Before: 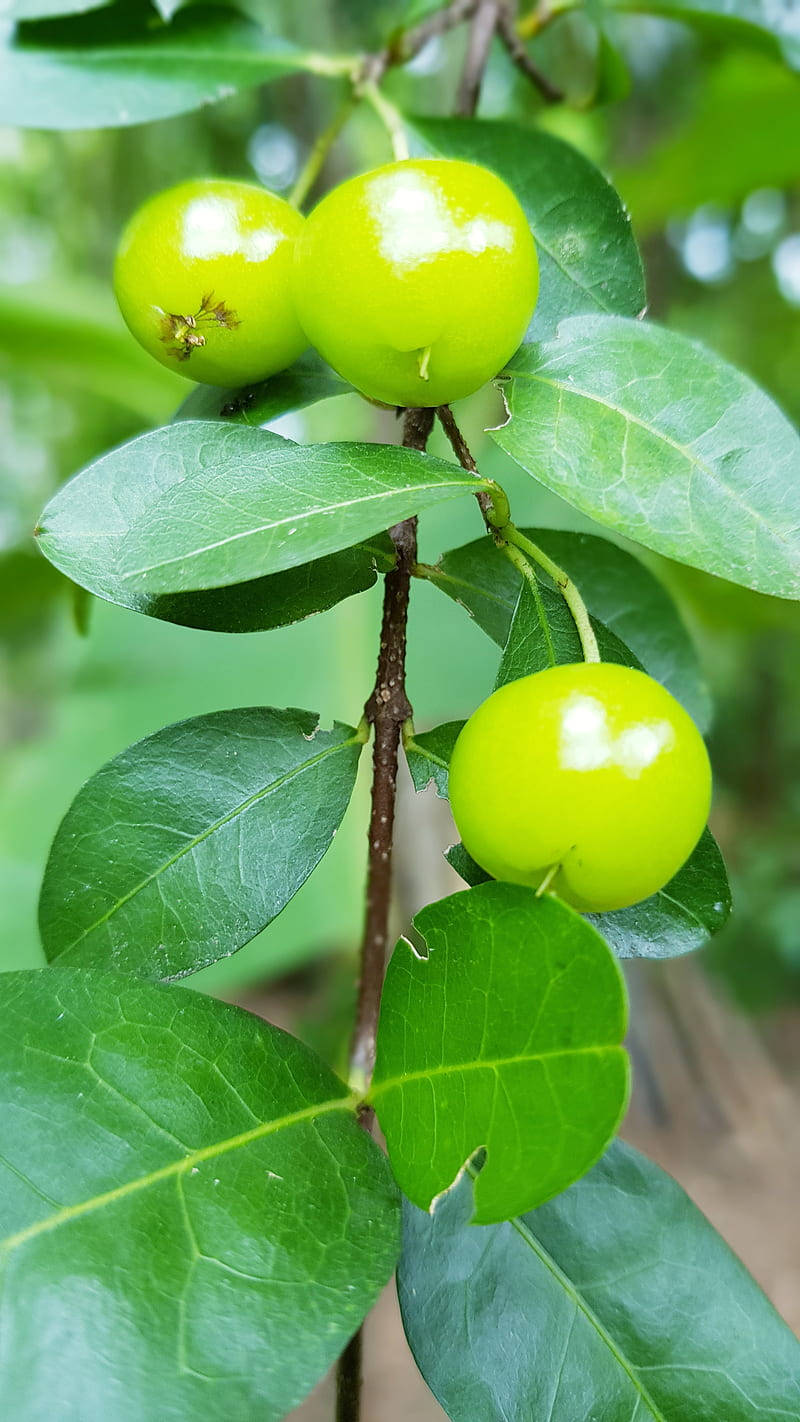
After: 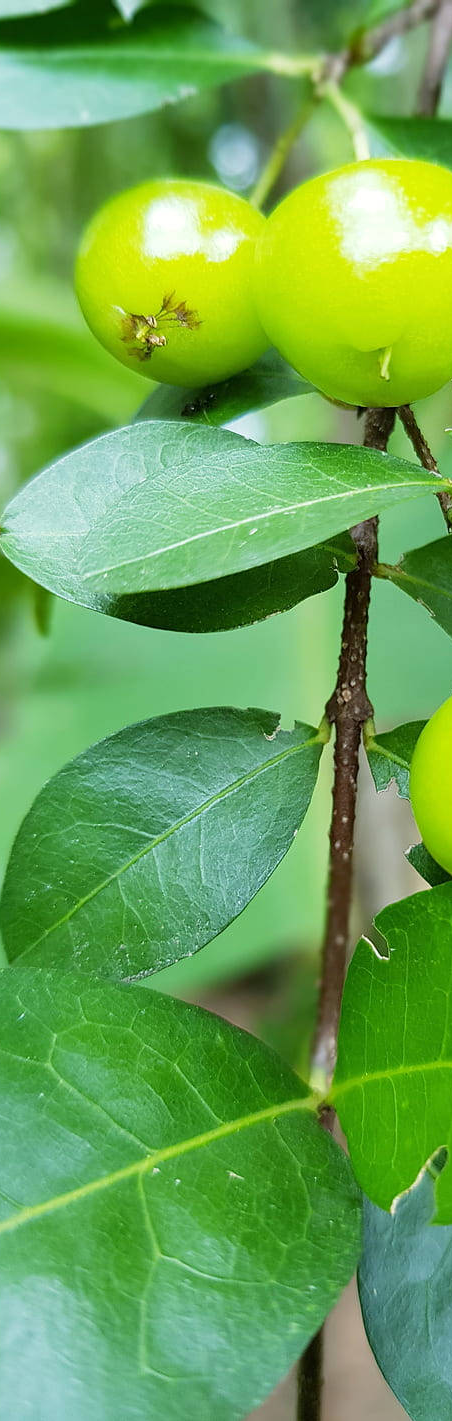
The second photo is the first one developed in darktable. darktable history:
crop: left 4.985%, right 38.453%
